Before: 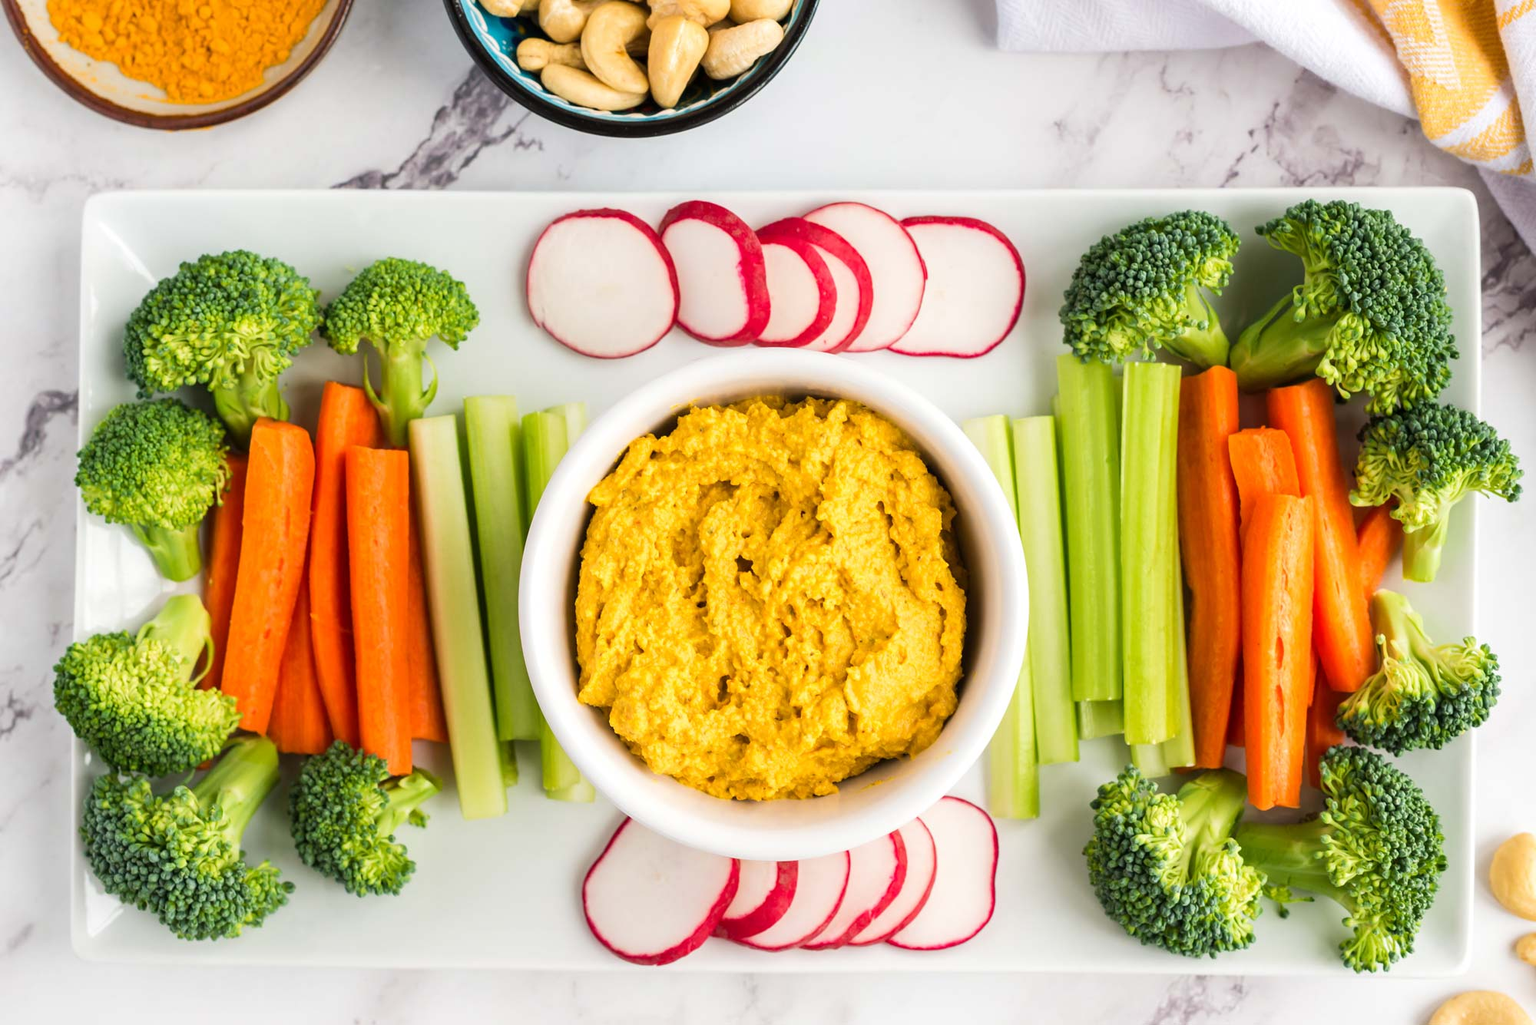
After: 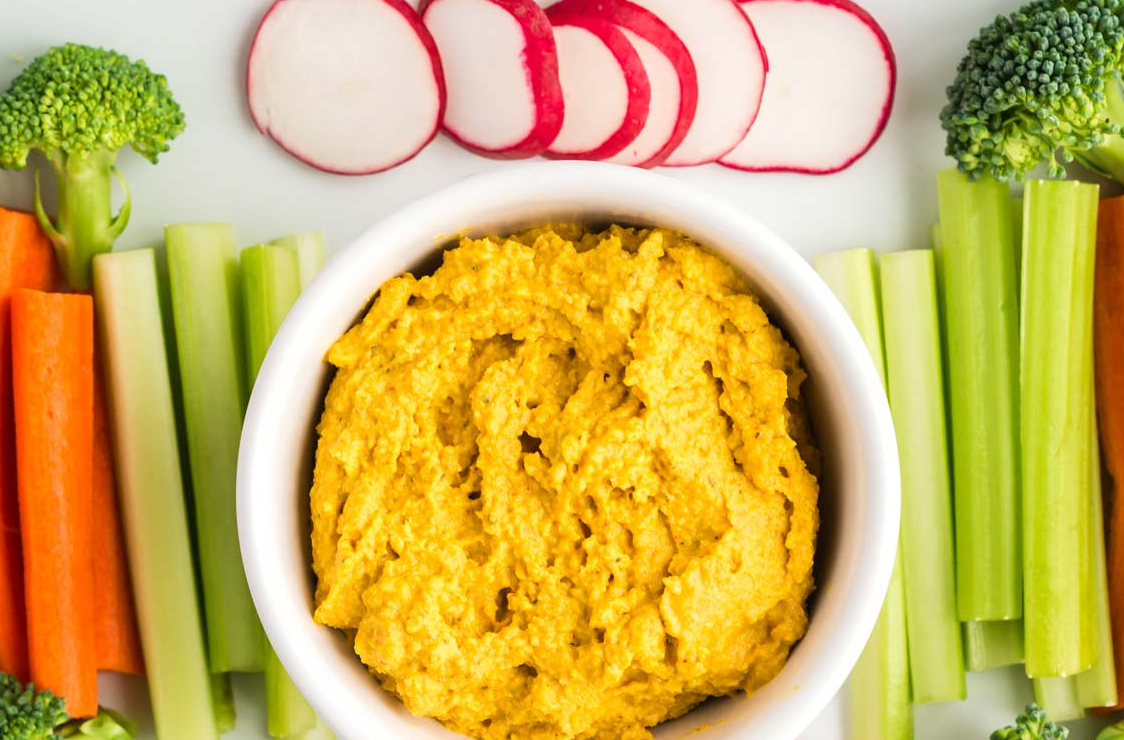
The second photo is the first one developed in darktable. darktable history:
crop and rotate: left 21.998%, top 21.929%, right 21.795%, bottom 22.631%
shadows and highlights: radius 334.12, shadows 63.3, highlights 5.35, compress 88.08%, soften with gaussian
